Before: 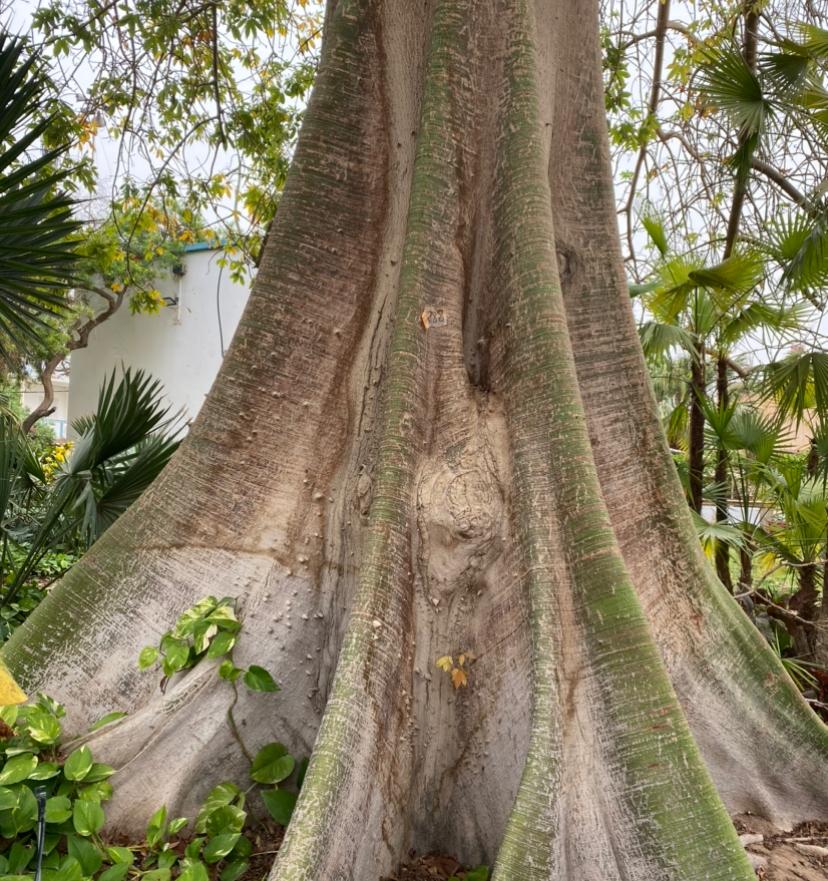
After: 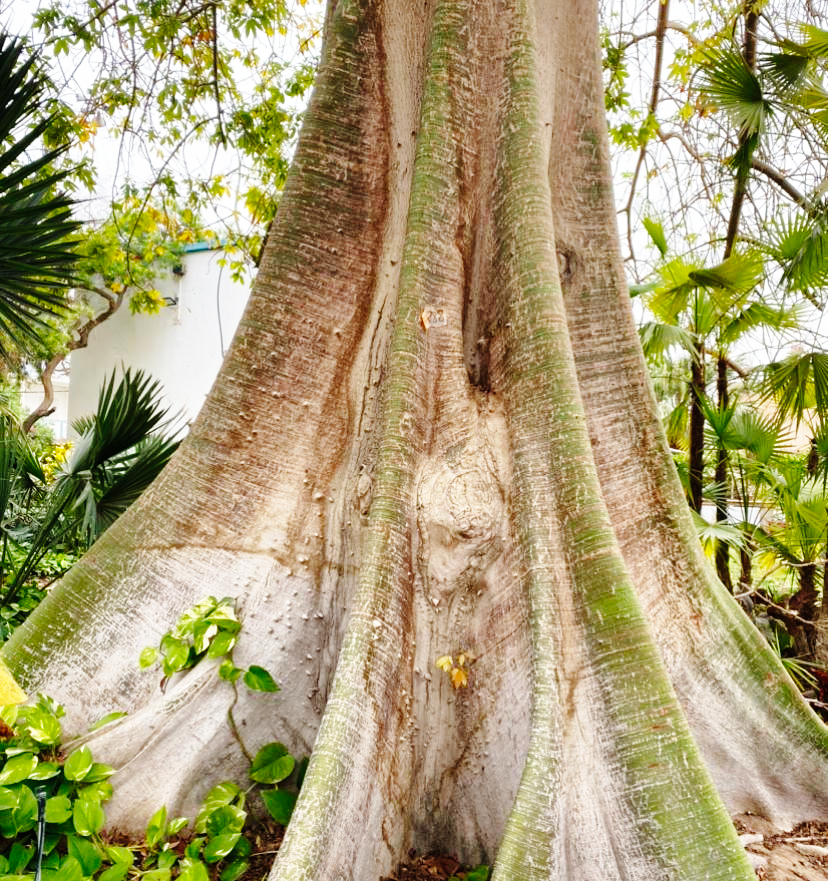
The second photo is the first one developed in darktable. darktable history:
shadows and highlights: shadows 29.98
base curve: curves: ch0 [(0, 0) (0, 0) (0.002, 0.001) (0.008, 0.003) (0.019, 0.011) (0.037, 0.037) (0.064, 0.11) (0.102, 0.232) (0.152, 0.379) (0.216, 0.524) (0.296, 0.665) (0.394, 0.789) (0.512, 0.881) (0.651, 0.945) (0.813, 0.986) (1, 1)], preserve colors none
